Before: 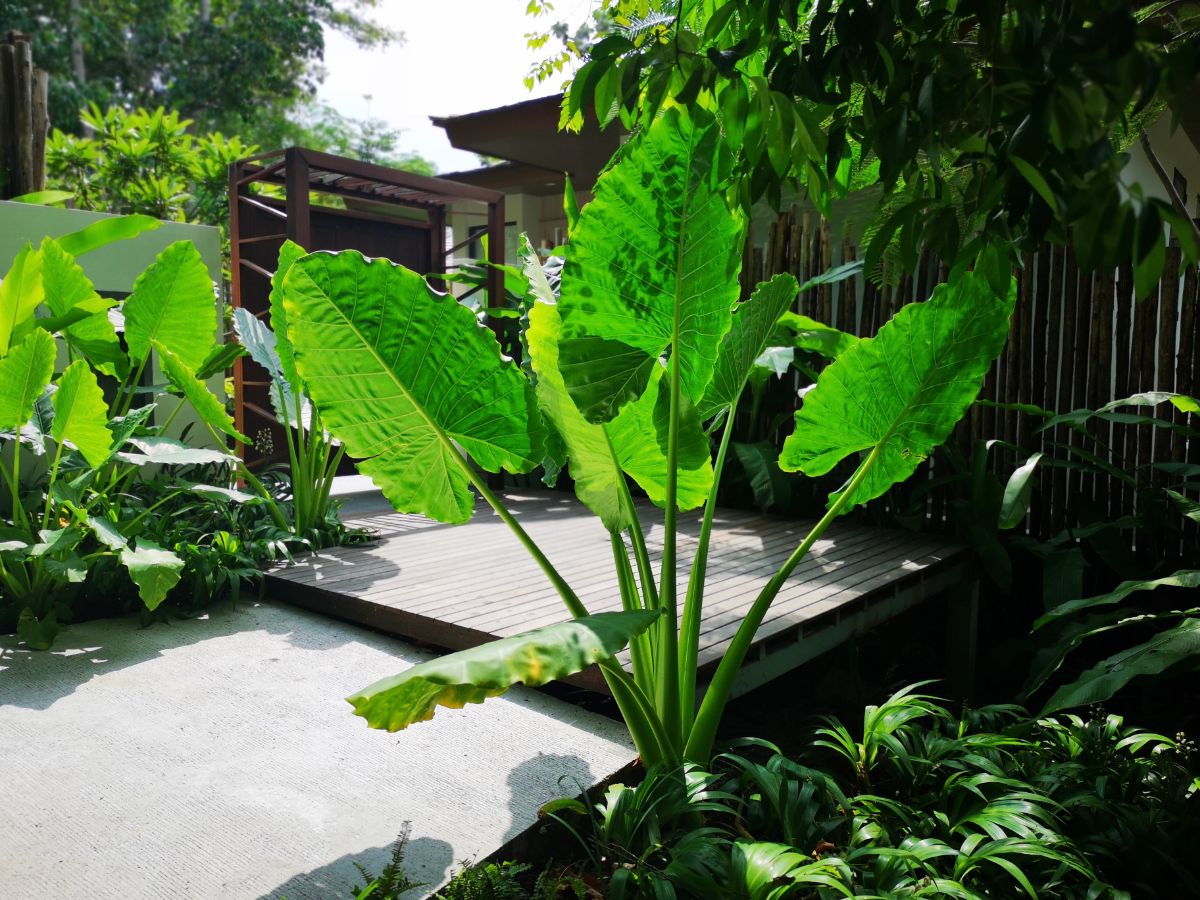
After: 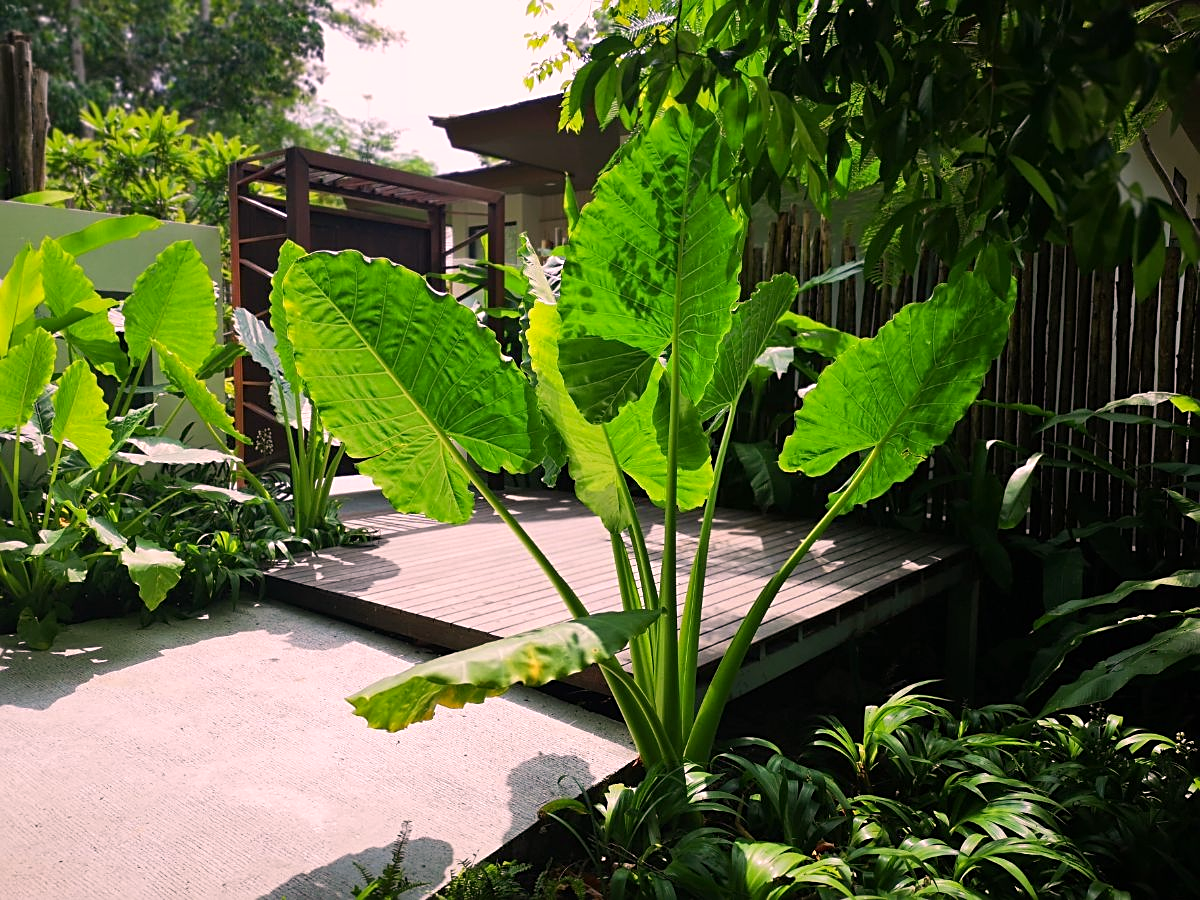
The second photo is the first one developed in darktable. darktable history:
tone equalizer: on, module defaults
sharpen: on, module defaults
color correction: highlights a* 14.52, highlights b* 4.84
